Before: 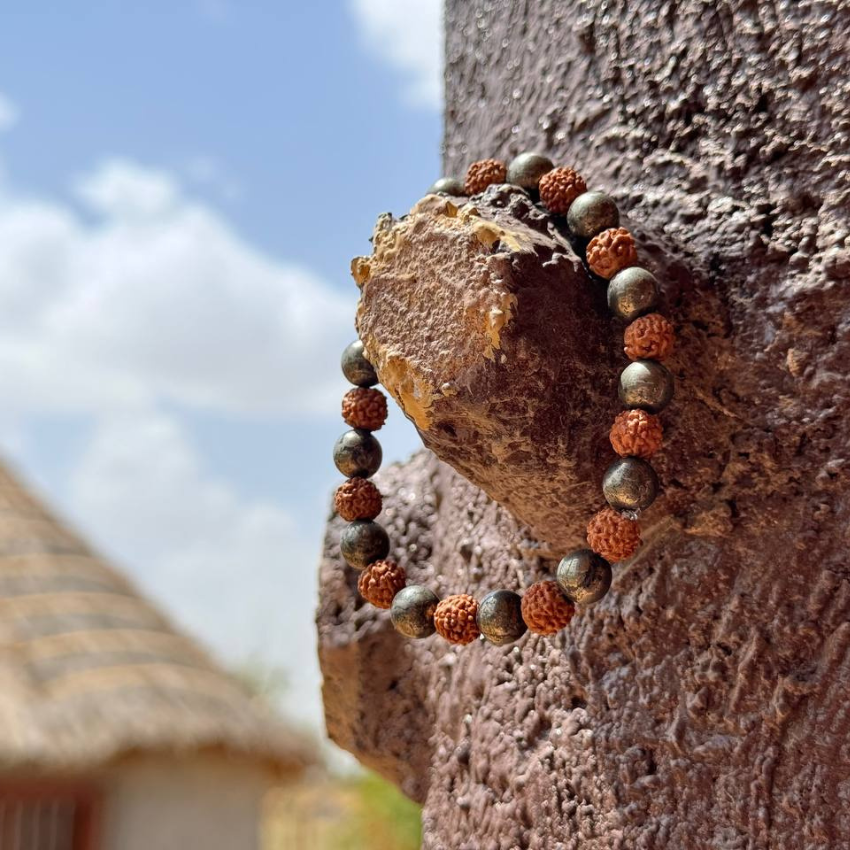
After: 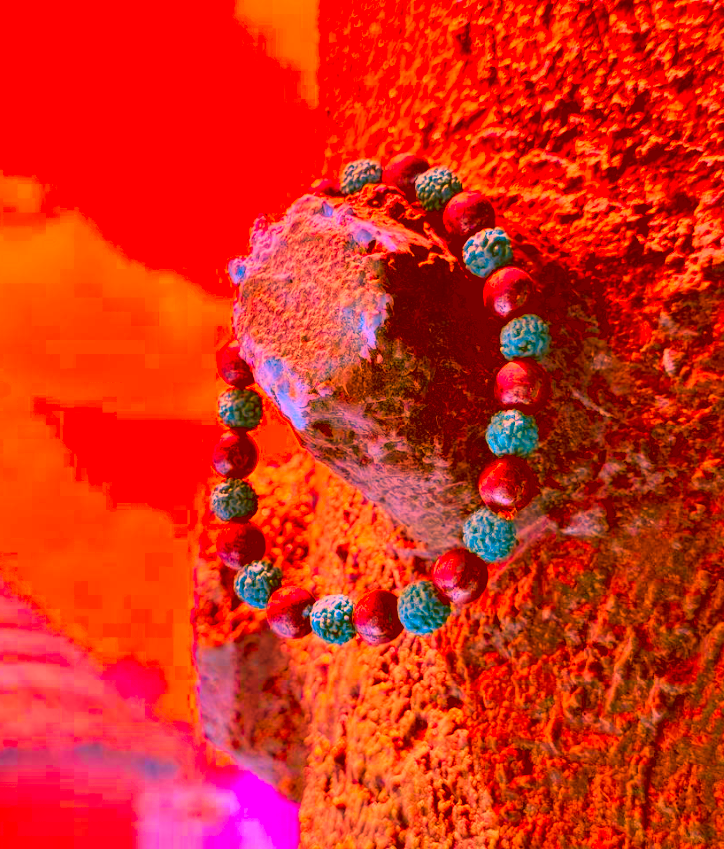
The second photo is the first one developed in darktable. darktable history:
levels: levels [0.044, 0.416, 0.908]
color correction: highlights a* -38.91, highlights b* -39.23, shadows a* -39.37, shadows b* -39.54, saturation -2.97
crop and rotate: left 14.717%
